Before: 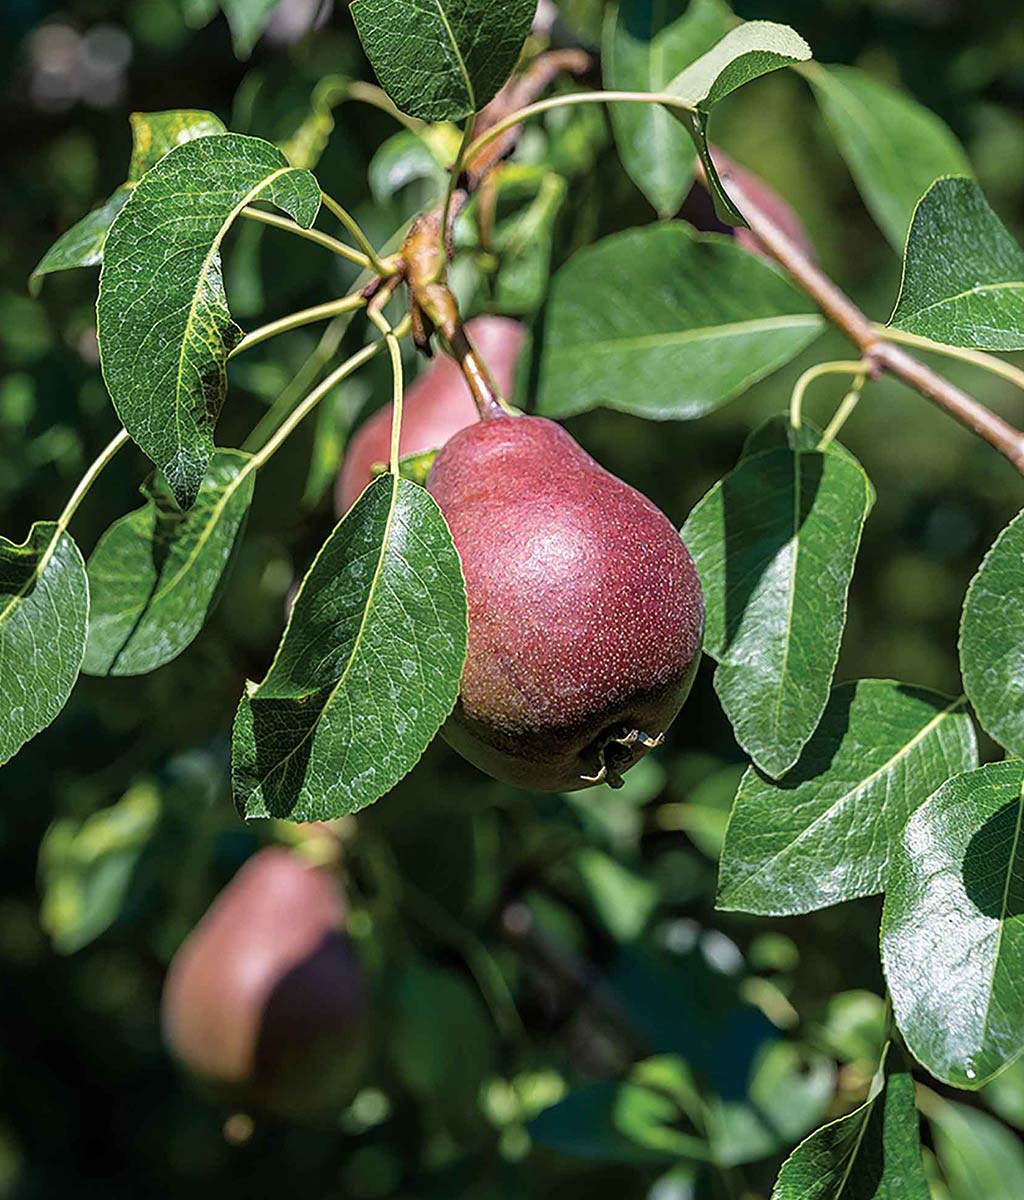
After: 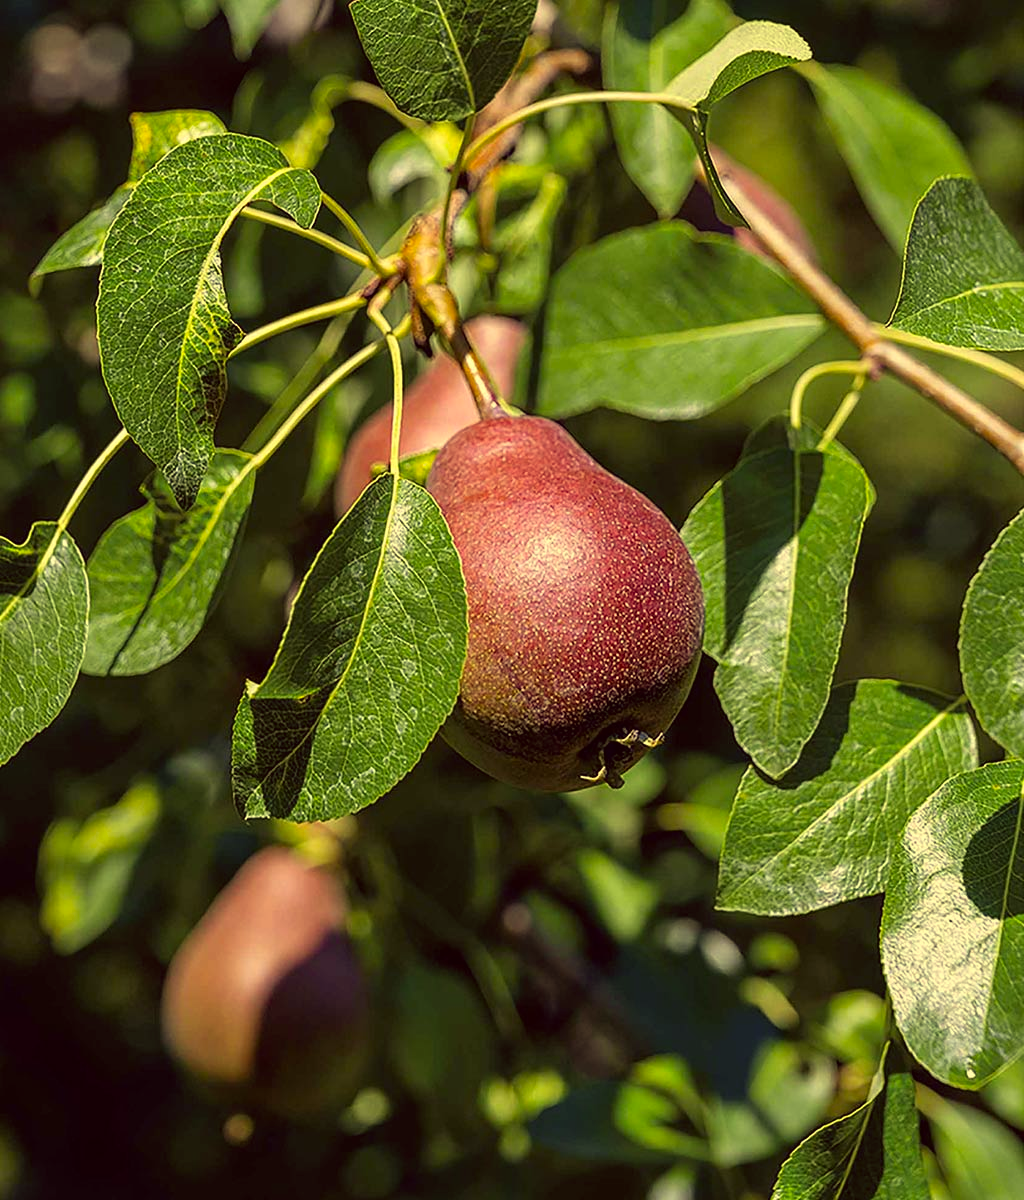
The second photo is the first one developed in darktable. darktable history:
color correction: highlights a* -0.402, highlights b* 39.87, shadows a* 9.31, shadows b* -0.883
